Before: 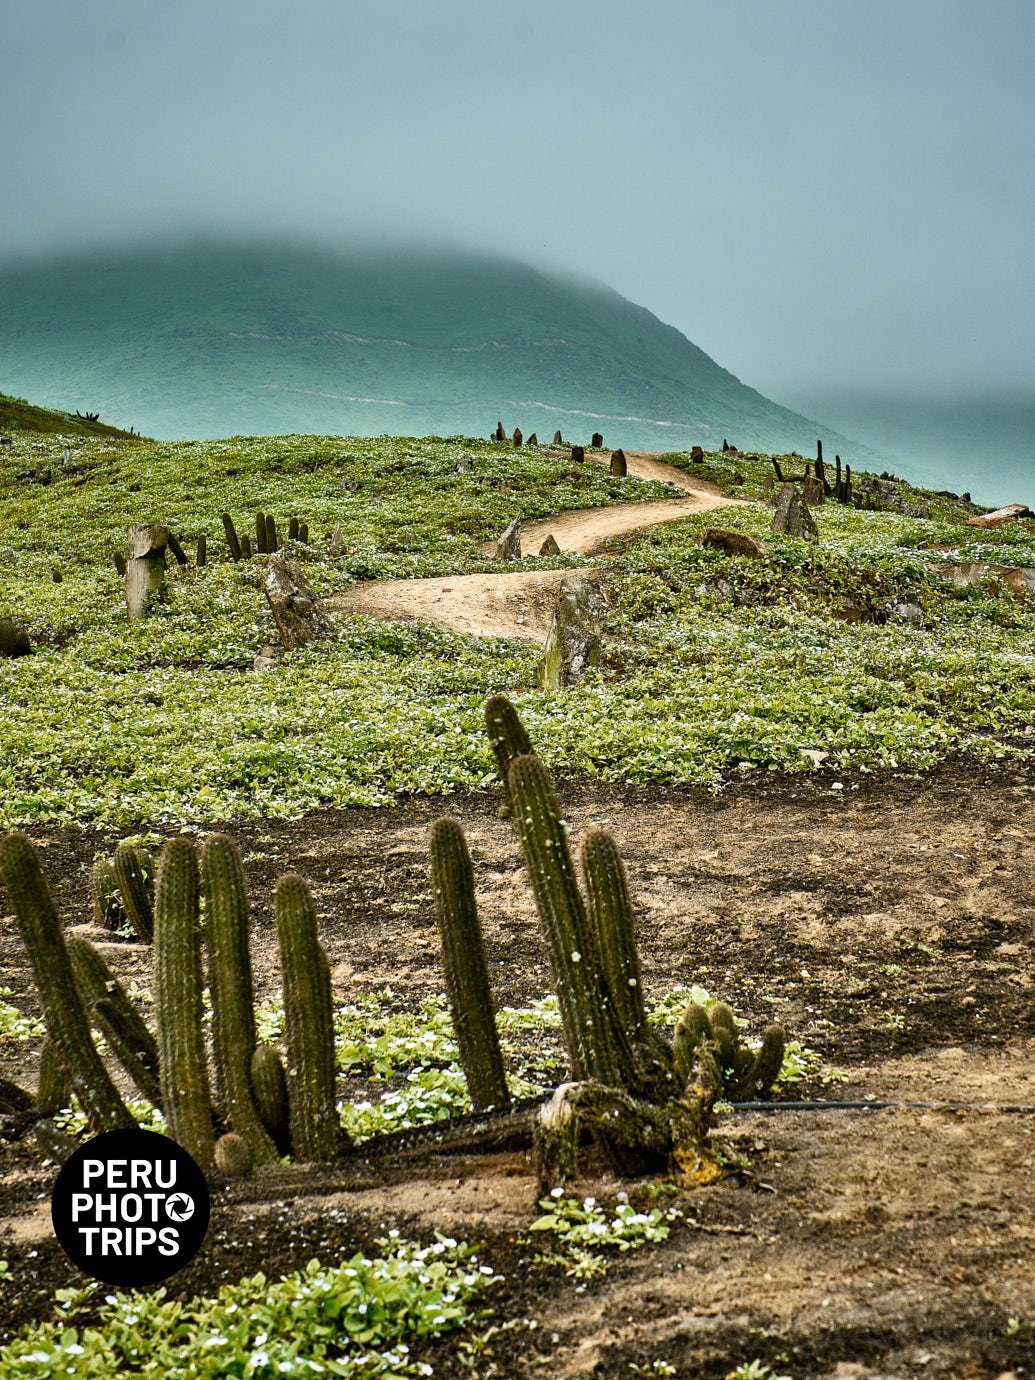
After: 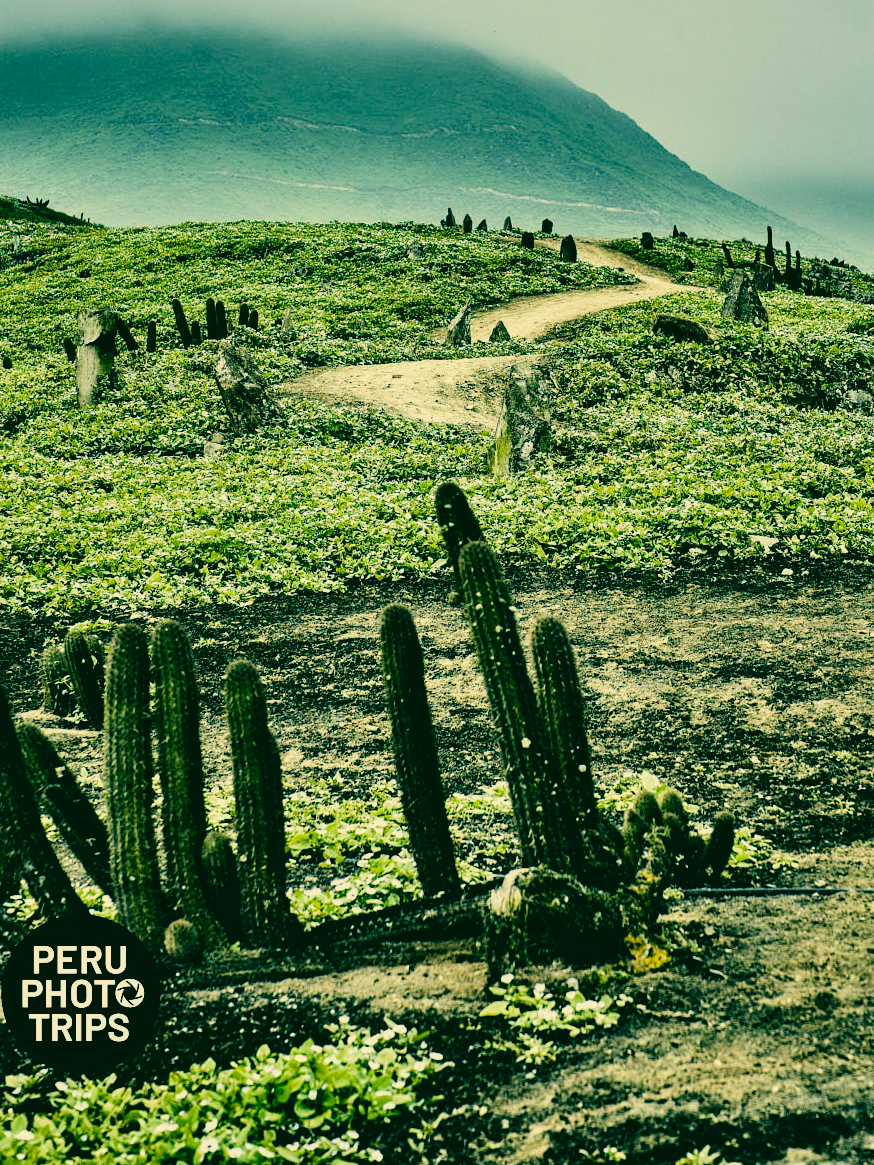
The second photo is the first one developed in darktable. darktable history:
contrast brightness saturation: saturation -0.17
filmic rgb: black relative exposure -5 EV, hardness 2.88, contrast 1.2, highlights saturation mix -30%
white balance: red 0.948, green 1.02, blue 1.176
tone equalizer: -8 EV -0.417 EV, -7 EV -0.389 EV, -6 EV -0.333 EV, -5 EV -0.222 EV, -3 EV 0.222 EV, -2 EV 0.333 EV, -1 EV 0.389 EV, +0 EV 0.417 EV, edges refinement/feathering 500, mask exposure compensation -1.57 EV, preserve details no
local contrast: highlights 100%, shadows 100%, detail 120%, midtone range 0.2
crop and rotate: left 4.842%, top 15.51%, right 10.668%
color correction: highlights a* 1.83, highlights b* 34.02, shadows a* -36.68, shadows b* -5.48
